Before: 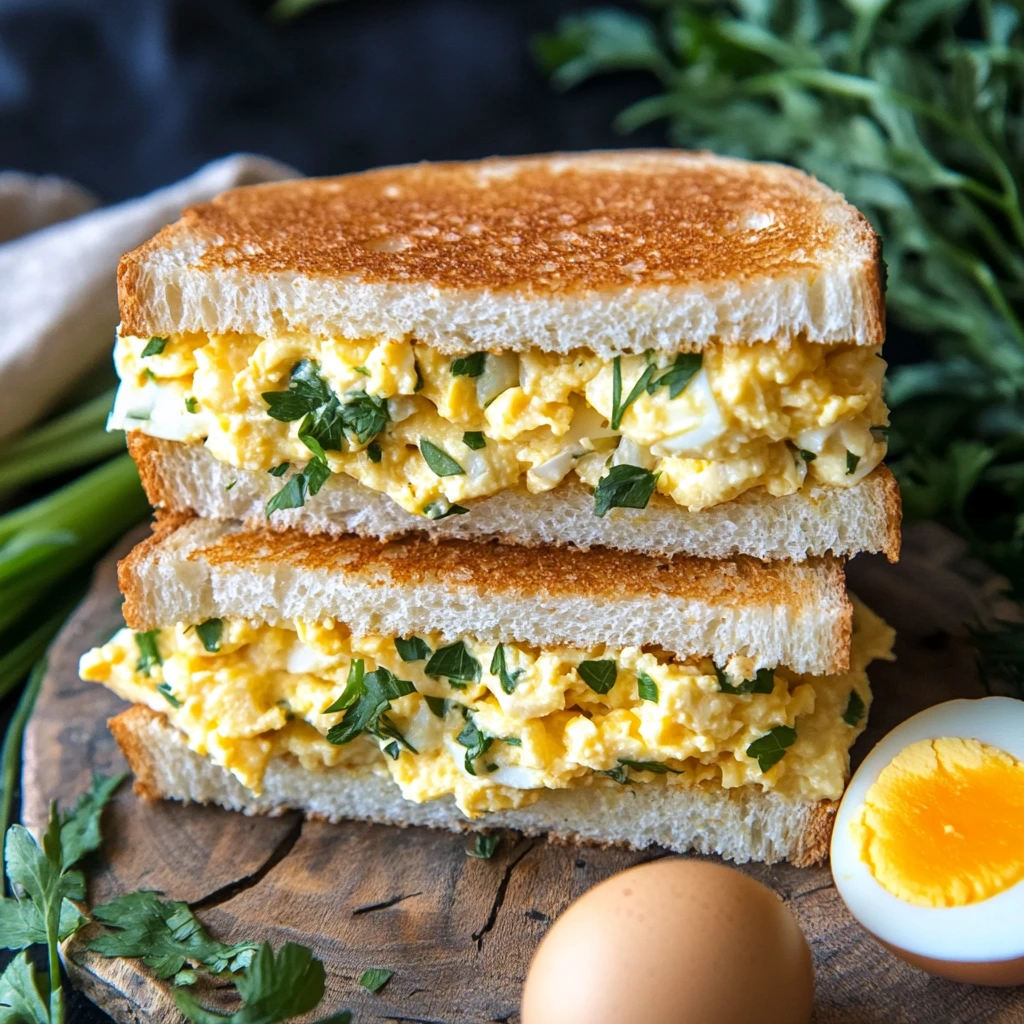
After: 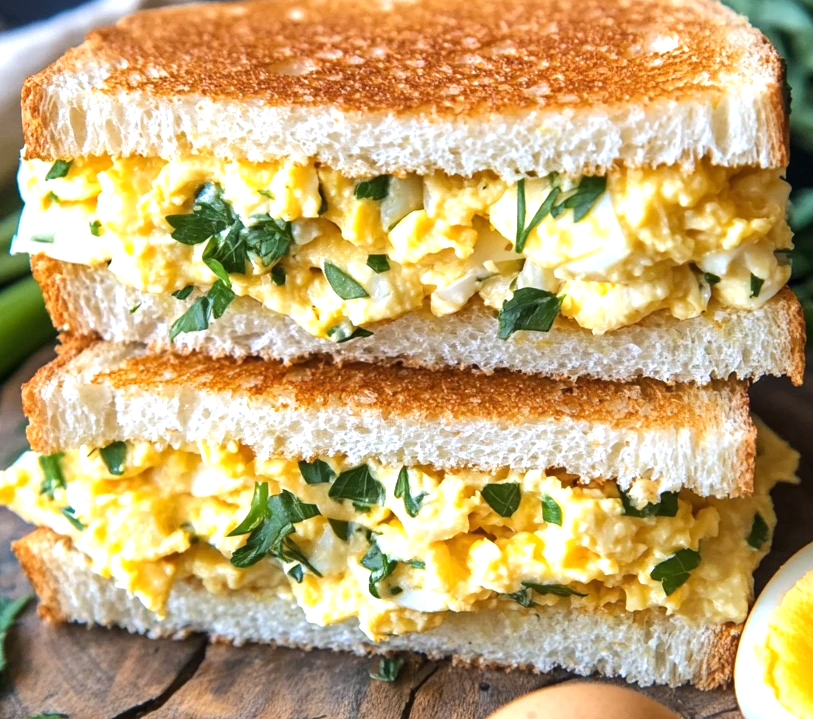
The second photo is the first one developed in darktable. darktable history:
exposure: black level correction 0, exposure 0.499 EV, compensate highlight preservation false
crop: left 9.421%, top 17.288%, right 11.154%, bottom 12.4%
